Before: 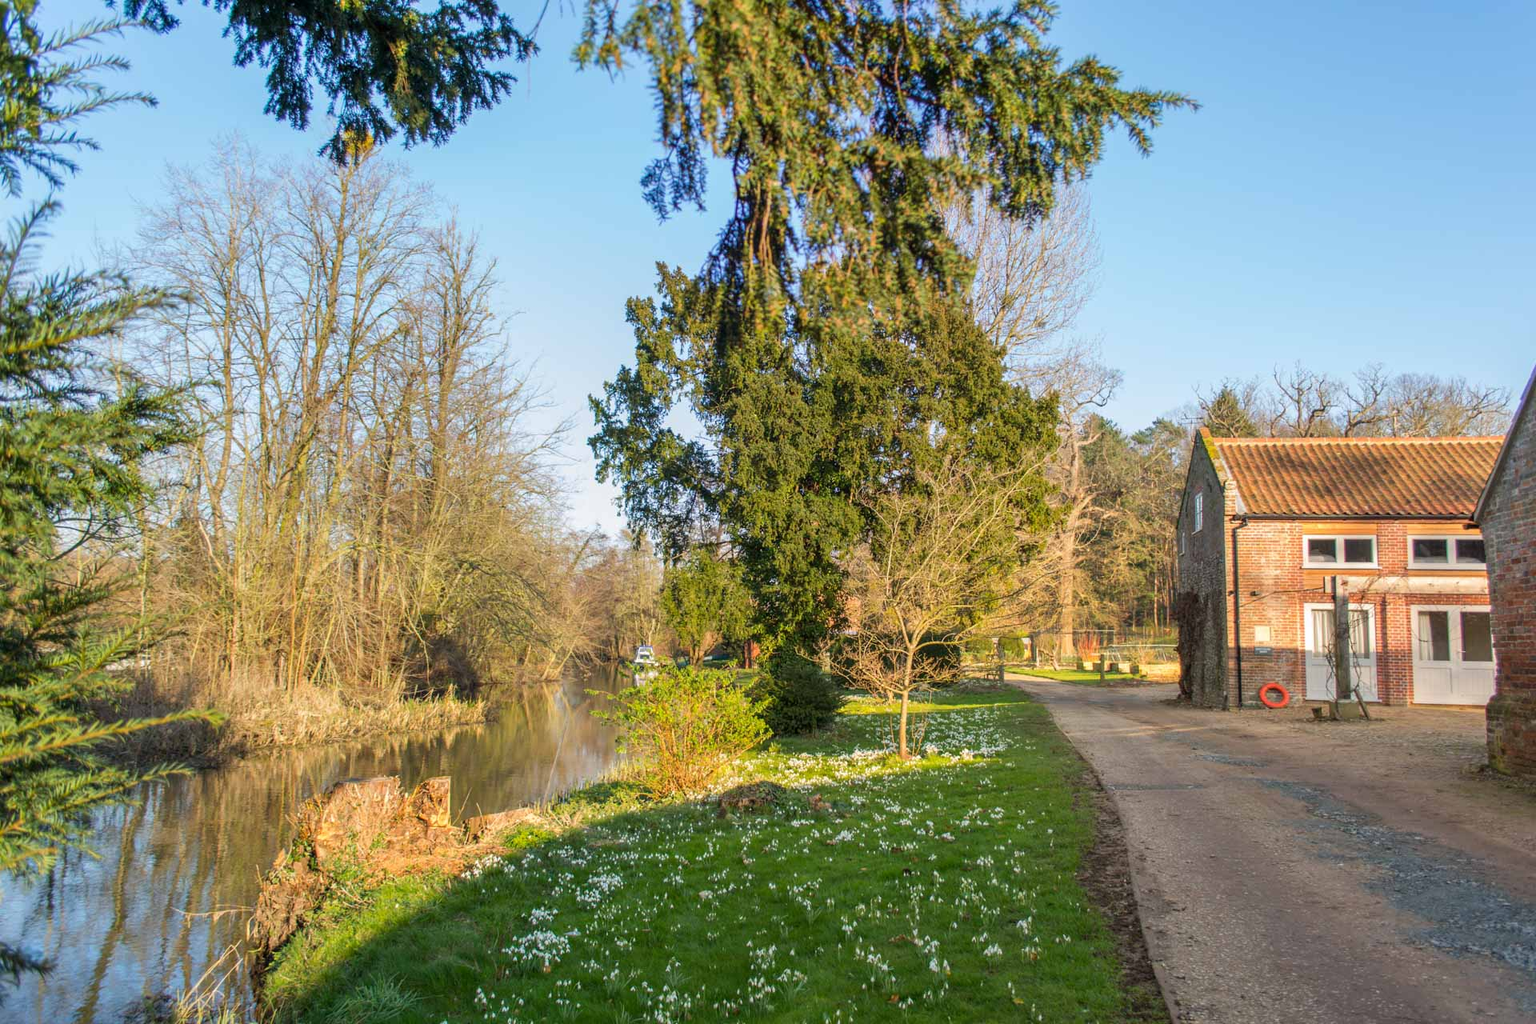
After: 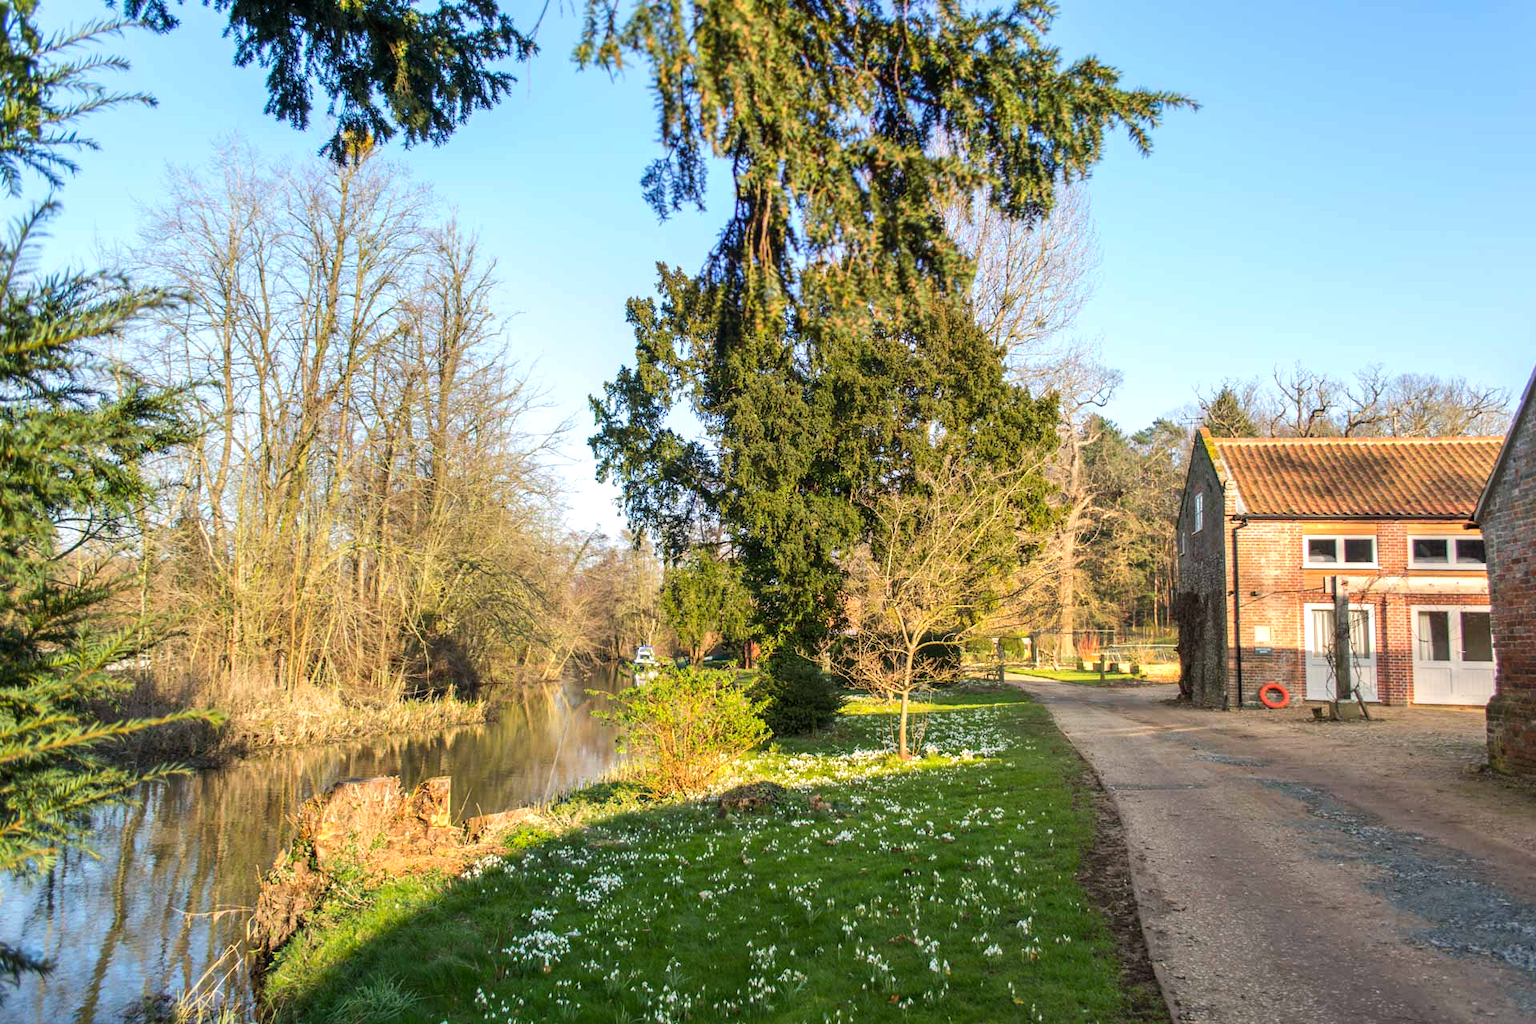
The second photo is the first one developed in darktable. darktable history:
white balance: emerald 1
tone equalizer: -8 EV -0.417 EV, -7 EV -0.389 EV, -6 EV -0.333 EV, -5 EV -0.222 EV, -3 EV 0.222 EV, -2 EV 0.333 EV, -1 EV 0.389 EV, +0 EV 0.417 EV, edges refinement/feathering 500, mask exposure compensation -1.57 EV, preserve details no
exposure: compensate highlight preservation false
